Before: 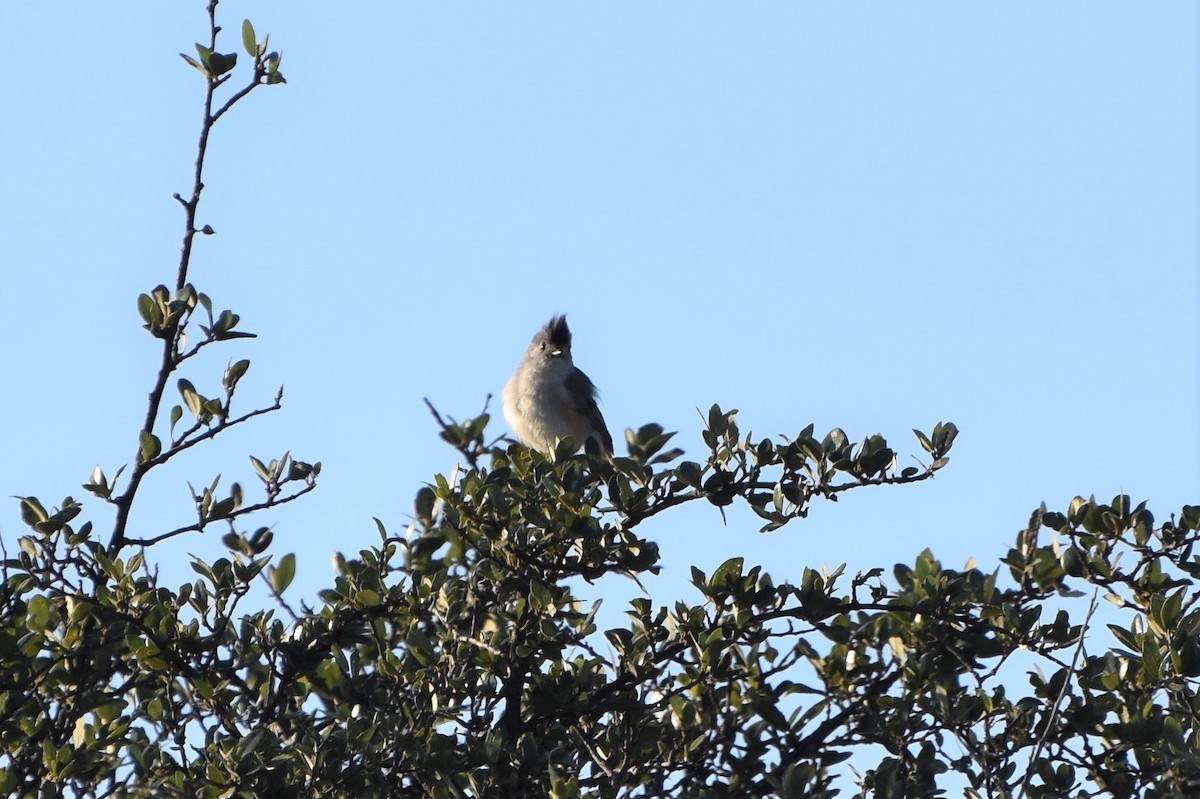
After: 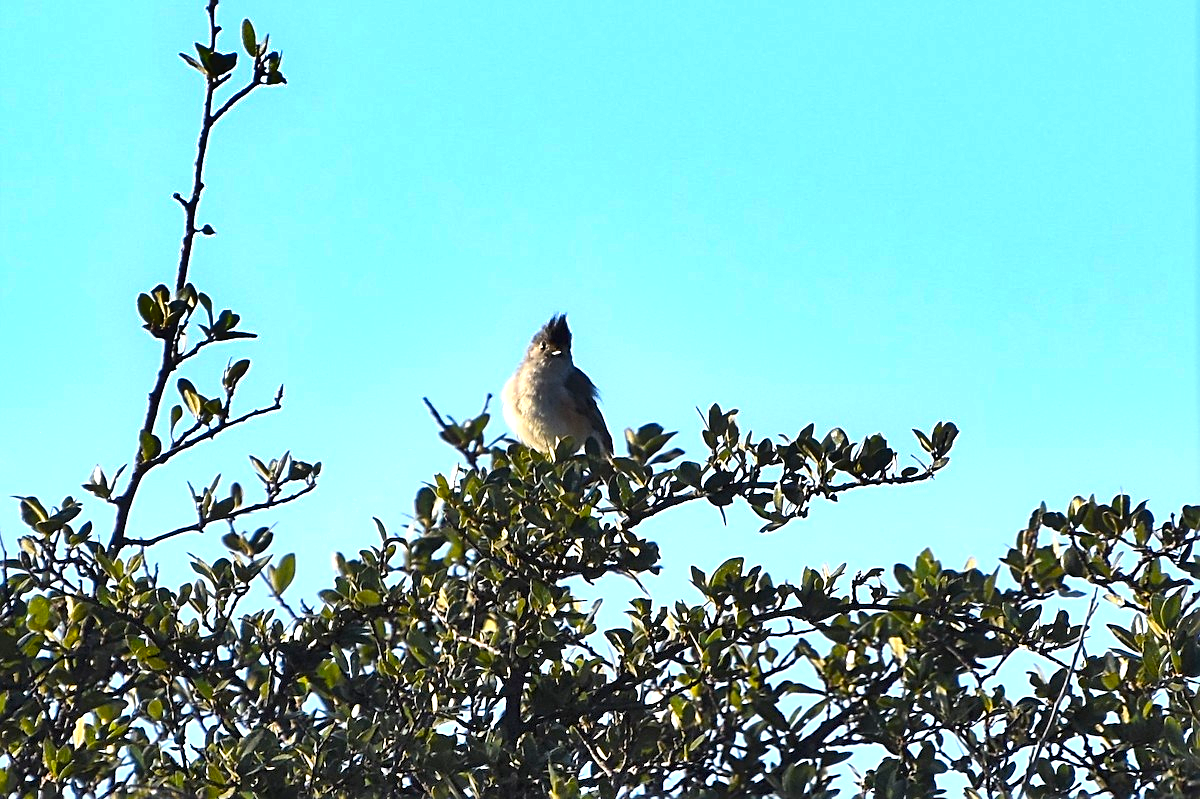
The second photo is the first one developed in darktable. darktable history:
white balance: emerald 1
sharpen: amount 0.75
exposure: black level correction 0, exposure 0.5 EV, compensate exposure bias true, compensate highlight preservation false
shadows and highlights: soften with gaussian
color balance rgb: linear chroma grading › global chroma 15%, perceptual saturation grading › global saturation 30%
